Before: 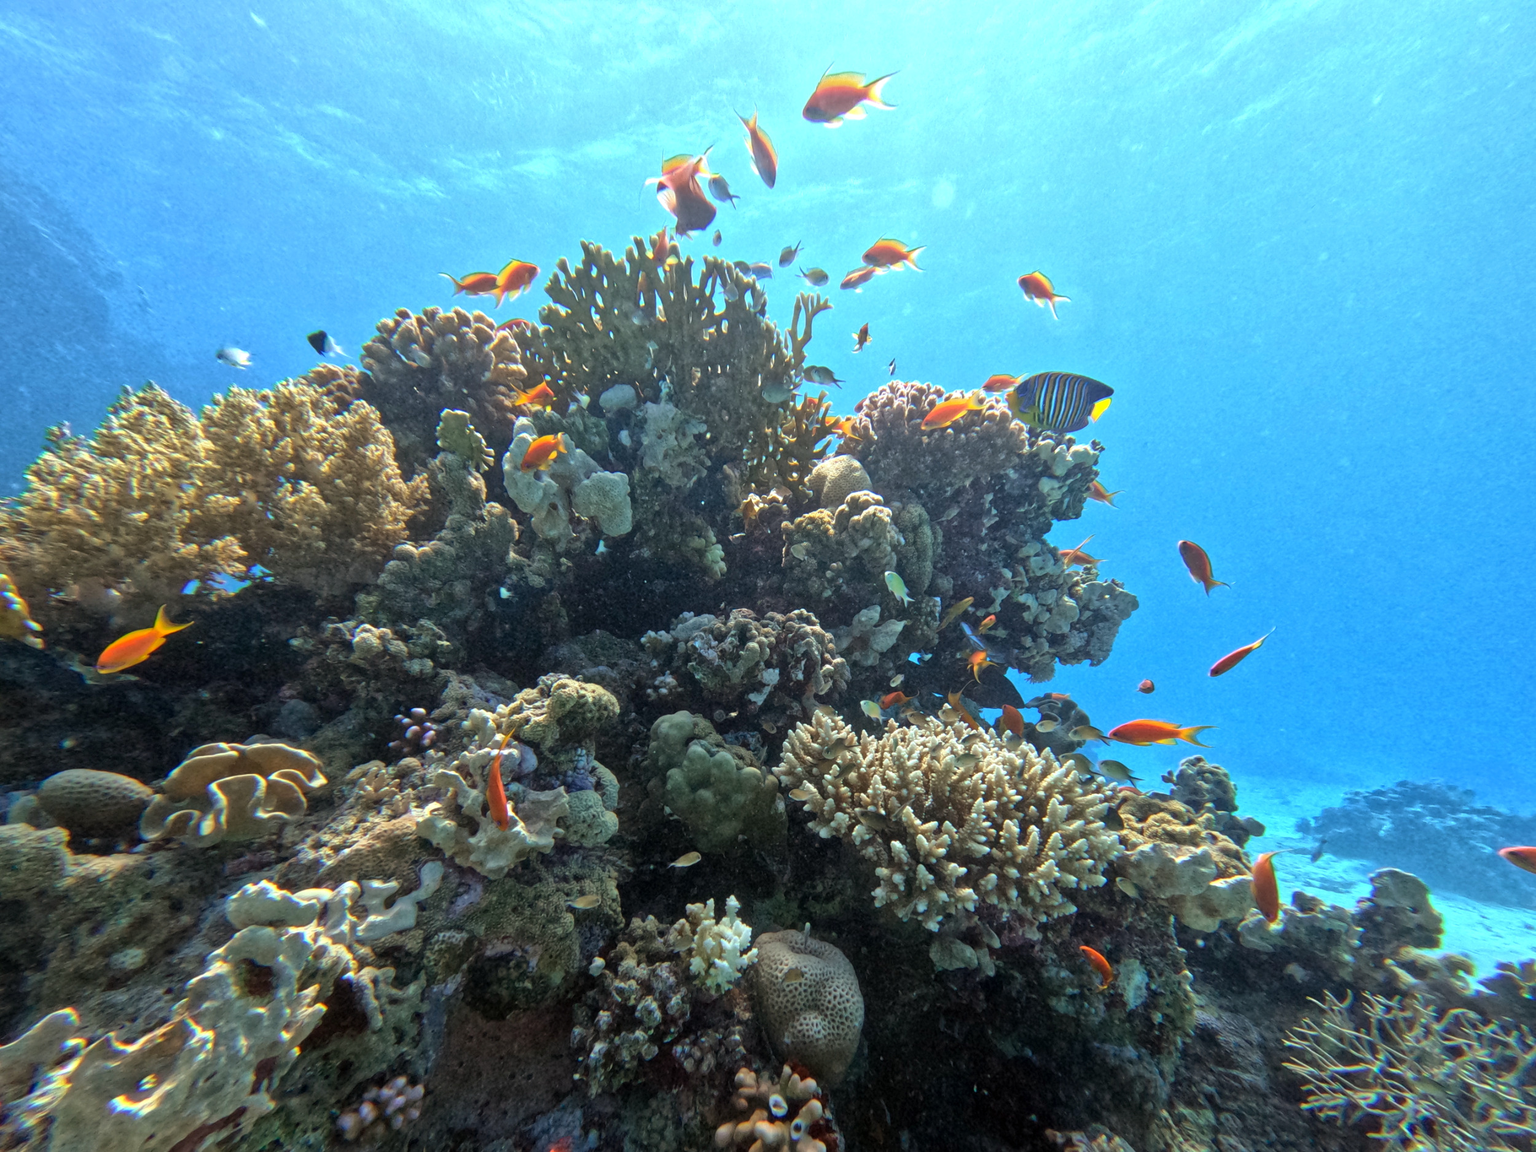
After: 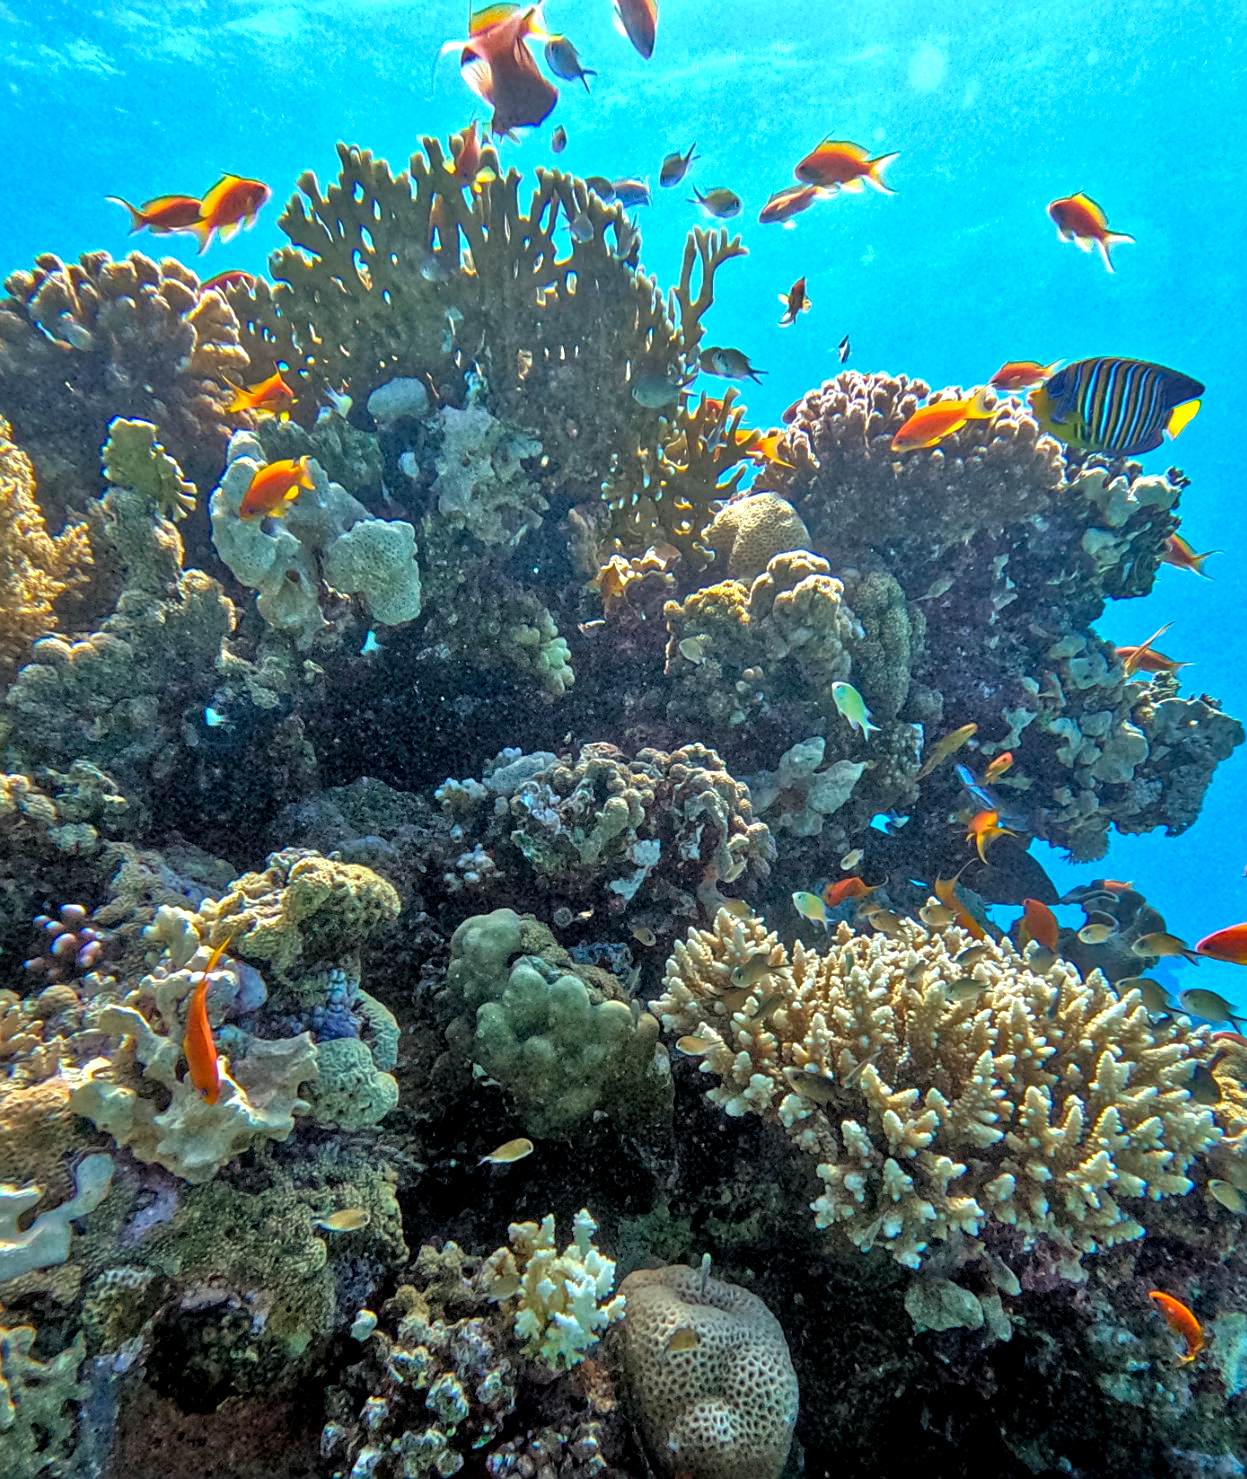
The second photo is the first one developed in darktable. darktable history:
tone equalizer: -7 EV 0.161 EV, -6 EV 0.562 EV, -5 EV 1.11 EV, -4 EV 1.3 EV, -3 EV 1.16 EV, -2 EV 0.6 EV, -1 EV 0.154 EV
crop and rotate: angle 0.014°, left 24.346%, top 13.244%, right 25.762%, bottom 7.88%
sharpen: on, module defaults
local contrast: detail 130%
color balance rgb: power › luminance -14.961%, linear chroma grading › shadows 10.331%, linear chroma grading › highlights 10.781%, linear chroma grading › global chroma 15.059%, linear chroma grading › mid-tones 14.95%, perceptual saturation grading › global saturation 5.849%
